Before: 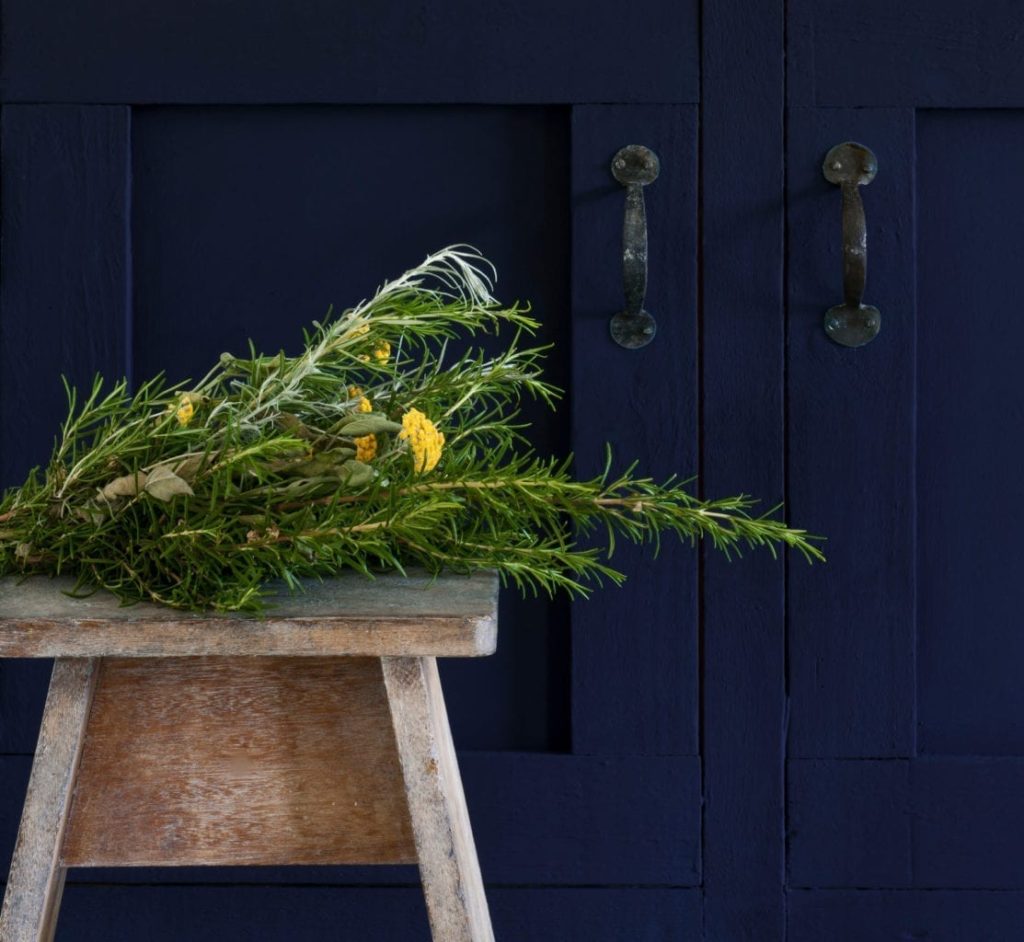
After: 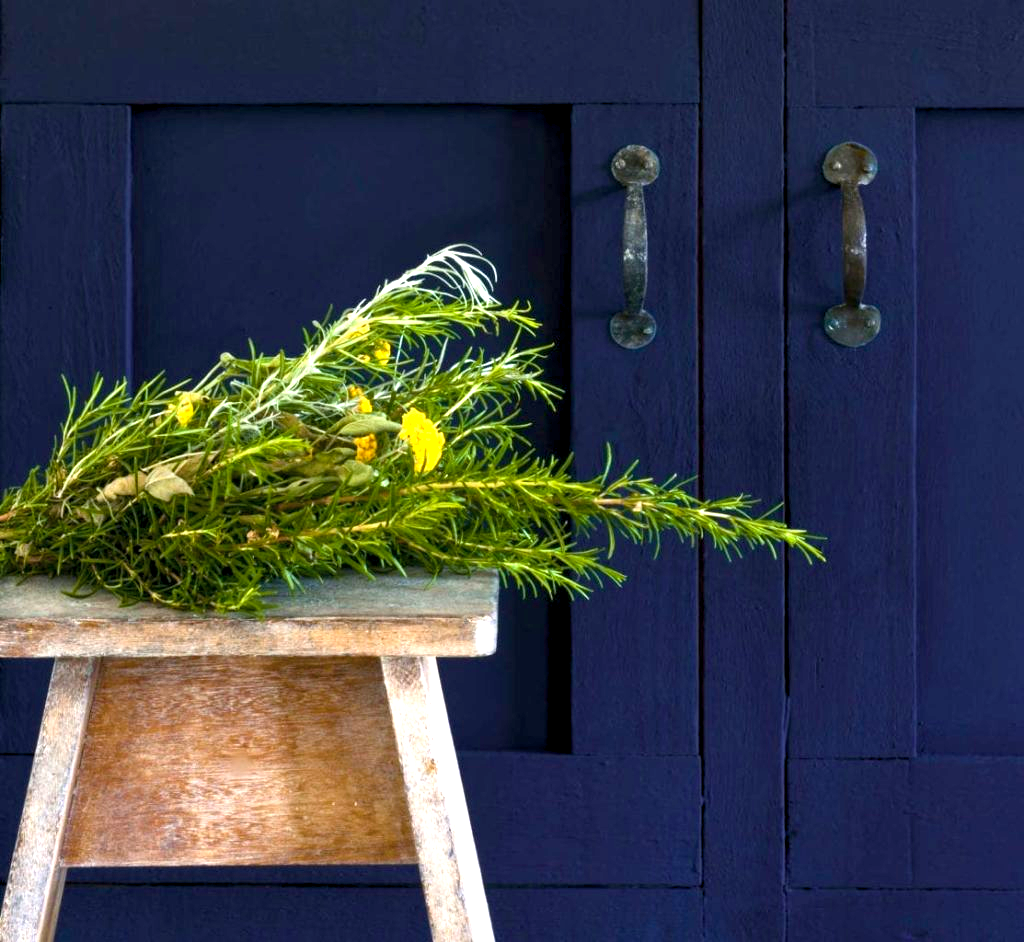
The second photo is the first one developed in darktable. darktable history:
color balance rgb: global offset › luminance -0.498%, perceptual saturation grading › global saturation 30.071%, global vibrance 34.206%
exposure: black level correction 0, exposure 1.471 EV, compensate highlight preservation false
contrast brightness saturation: contrast 0.057, brightness -0.01, saturation -0.219
